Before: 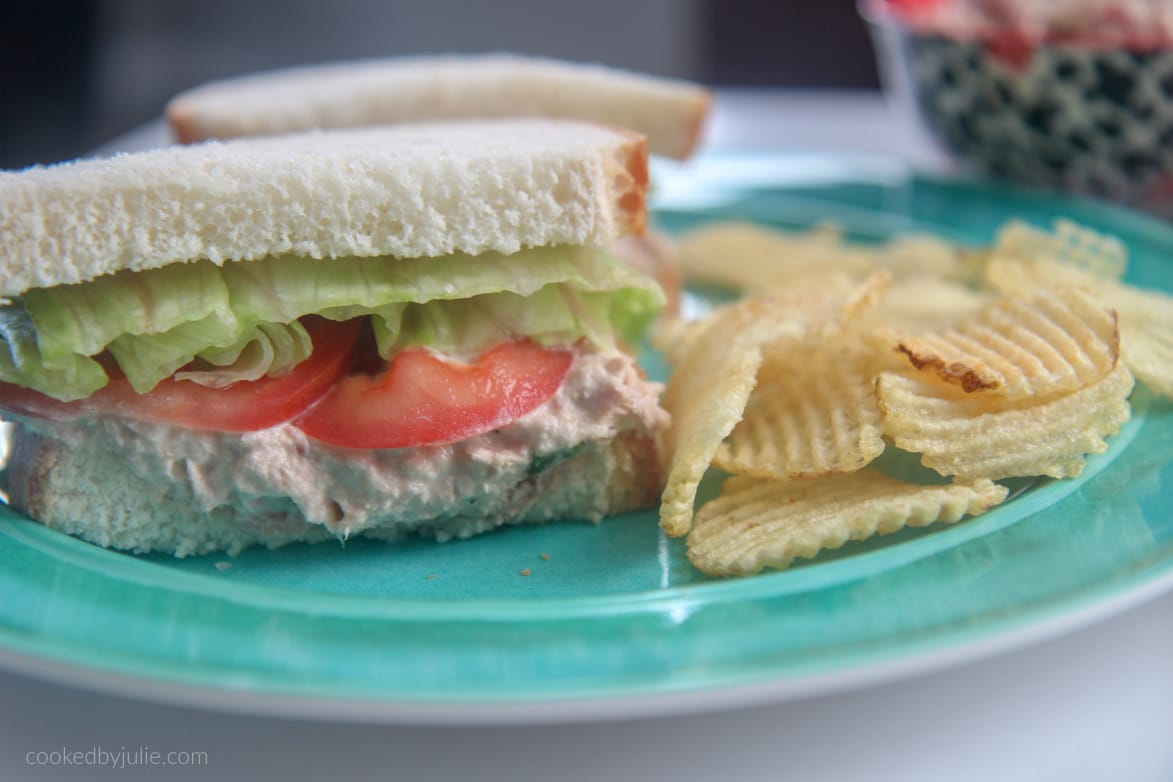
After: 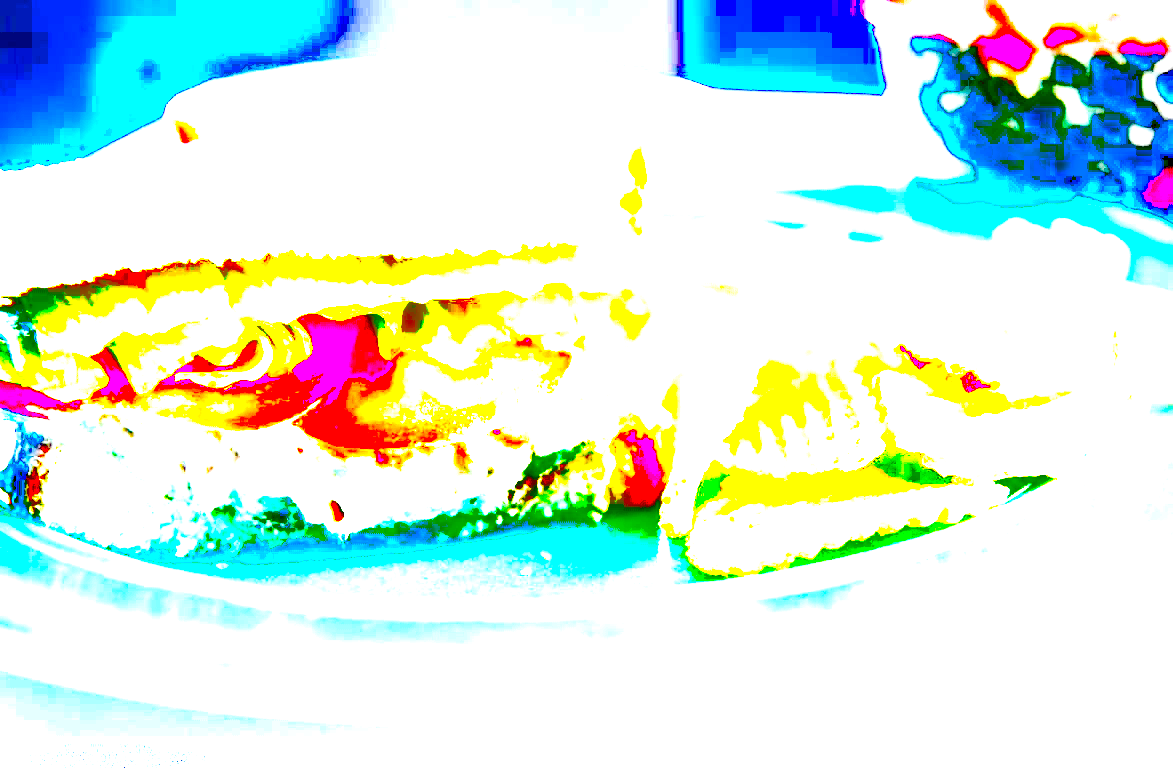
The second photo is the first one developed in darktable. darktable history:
tone equalizer: -8 EV -0.779 EV, -7 EV -0.695 EV, -6 EV -0.571 EV, -5 EV -0.378 EV, -3 EV 0.404 EV, -2 EV 0.6 EV, -1 EV 0.68 EV, +0 EV 0.772 EV, edges refinement/feathering 500, mask exposure compensation -1.57 EV, preserve details no
exposure: black level correction 0.099, exposure 2.95 EV, compensate exposure bias true, compensate highlight preservation false
contrast brightness saturation: brightness 0.186, saturation -0.481
